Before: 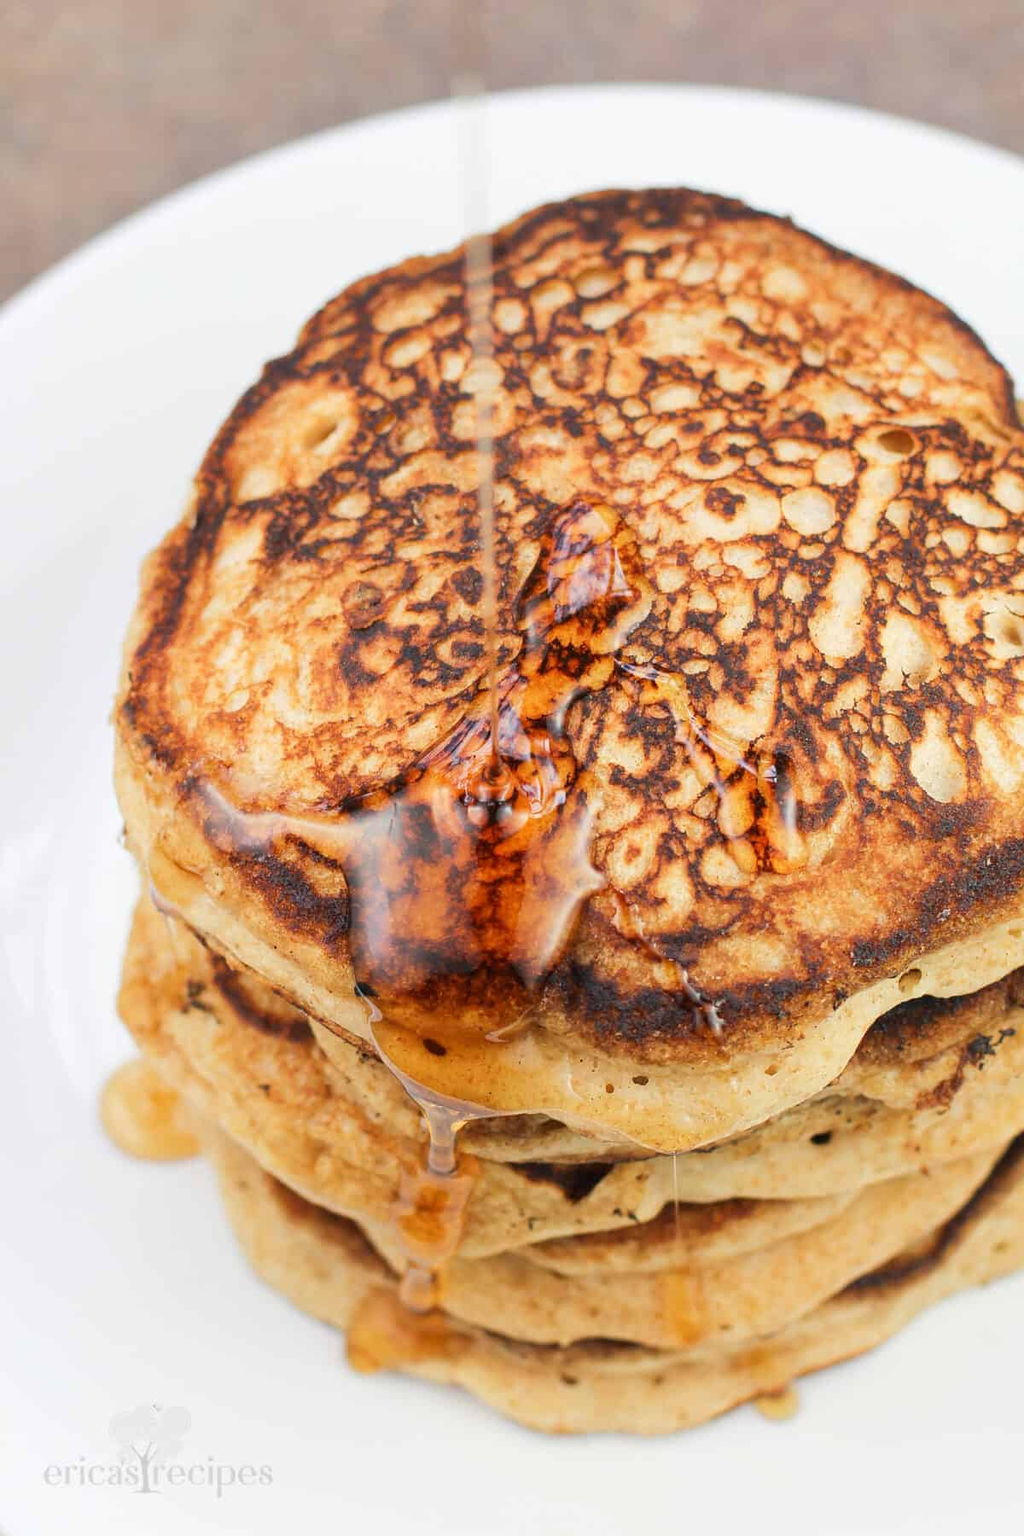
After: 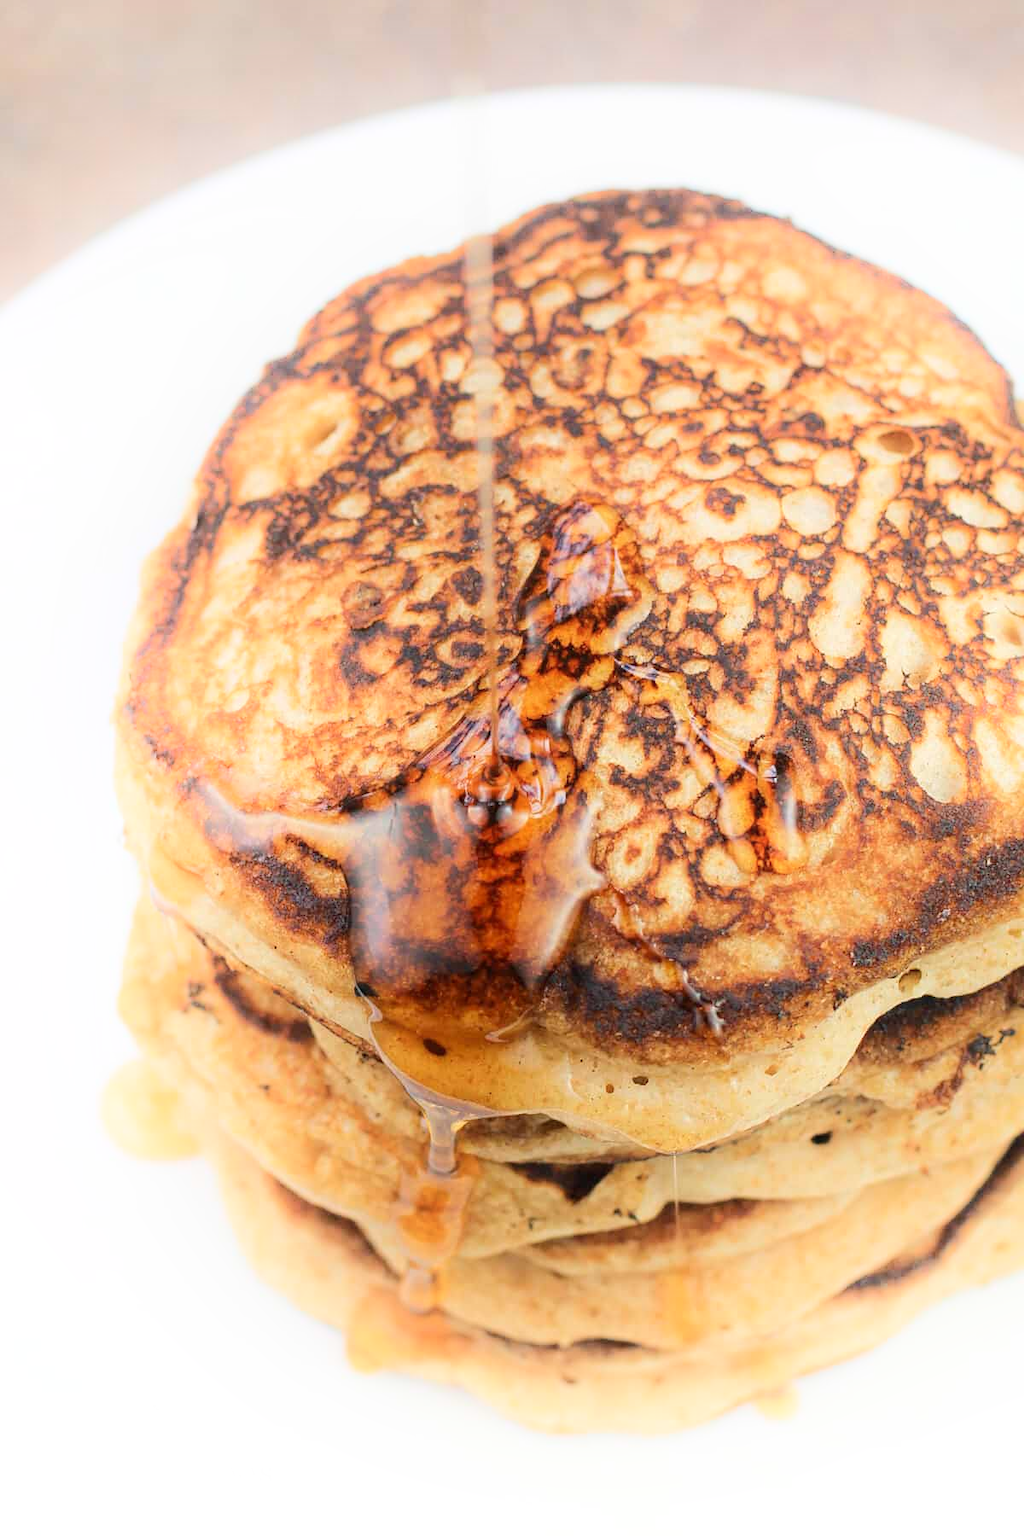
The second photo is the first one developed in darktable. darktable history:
shadows and highlights: shadows -54.78, highlights 87.17, soften with gaussian
